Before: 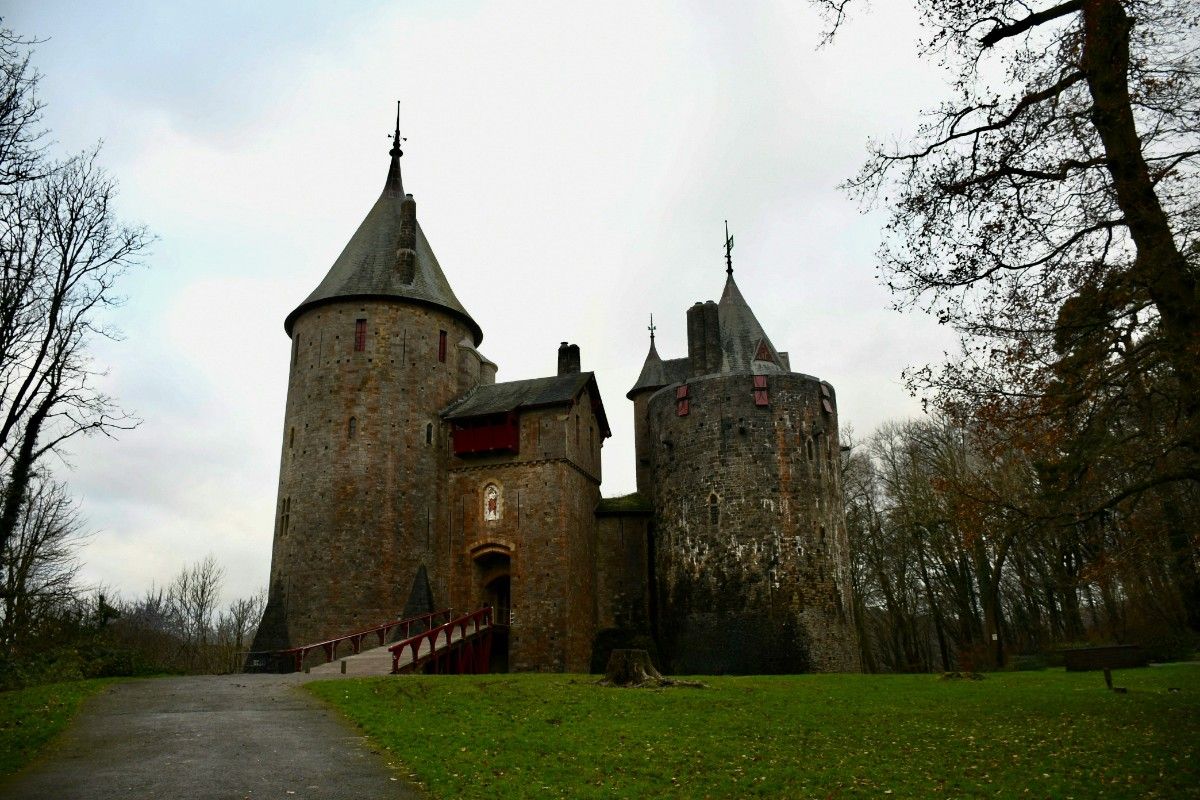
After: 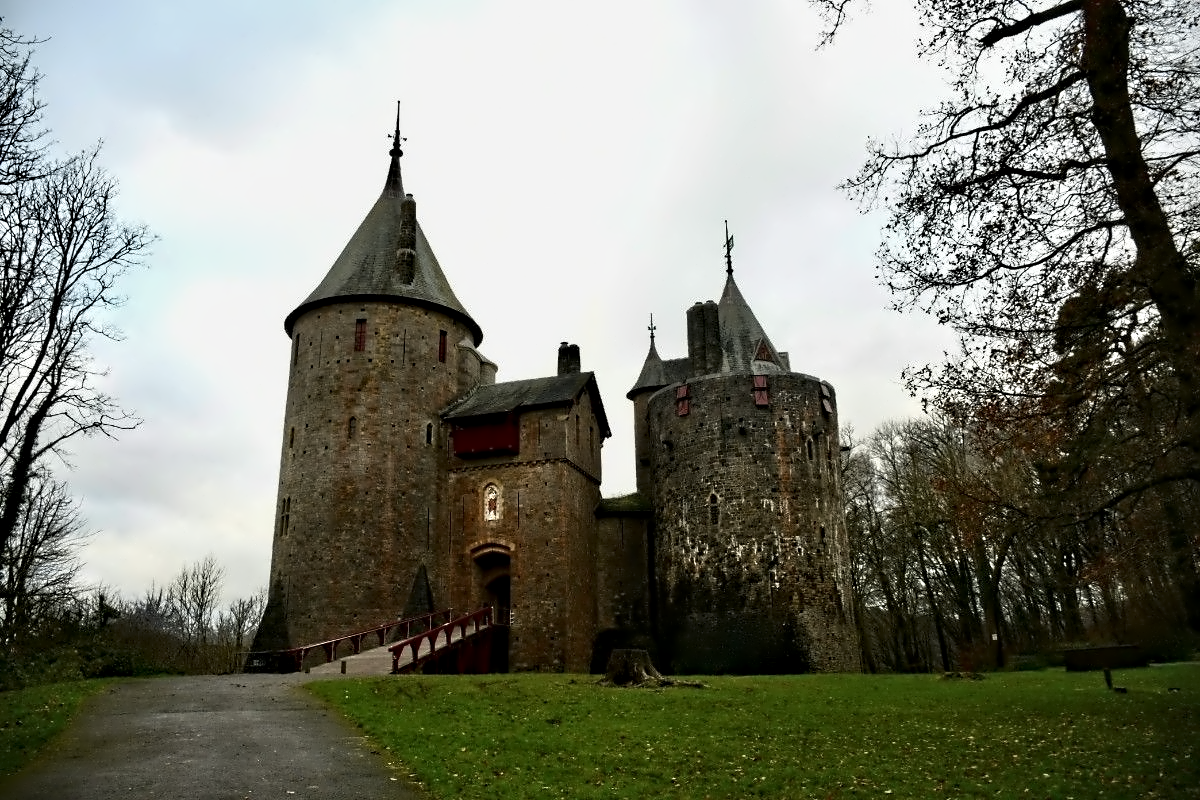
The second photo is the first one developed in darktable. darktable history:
tone equalizer: edges refinement/feathering 500, mask exposure compensation -1.57 EV, preserve details no
contrast equalizer: y [[0.5, 0.542, 0.583, 0.625, 0.667, 0.708], [0.5 ×6], [0.5 ×6], [0, 0.033, 0.067, 0.1, 0.133, 0.167], [0, 0.05, 0.1, 0.15, 0.2, 0.25]], mix 0.801
